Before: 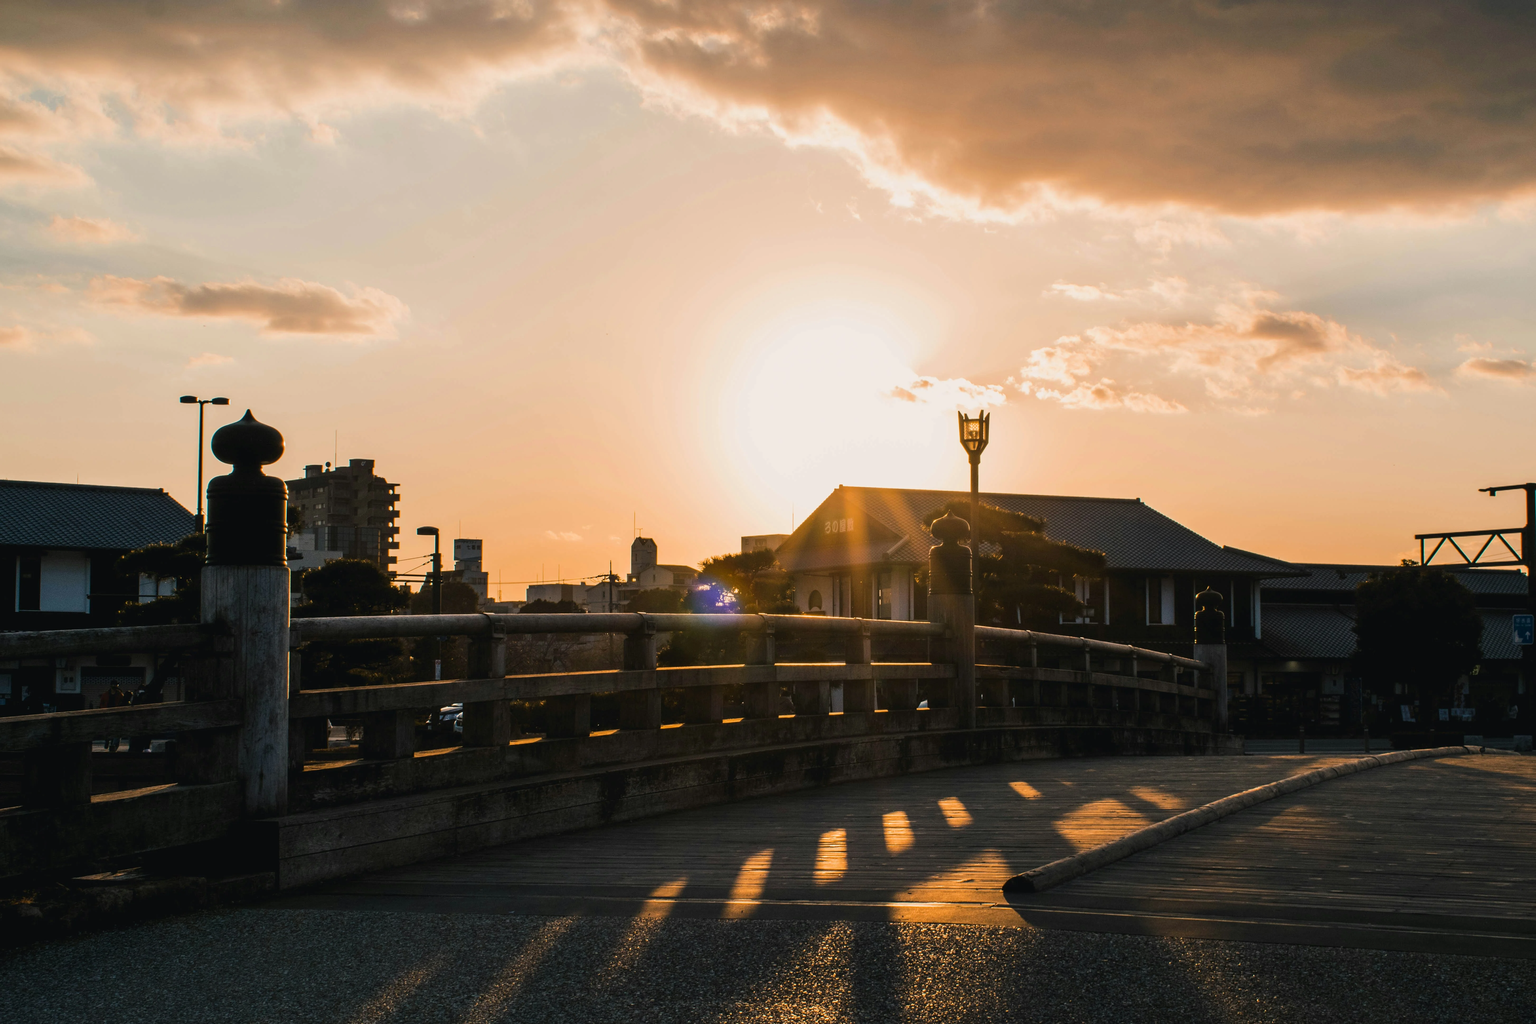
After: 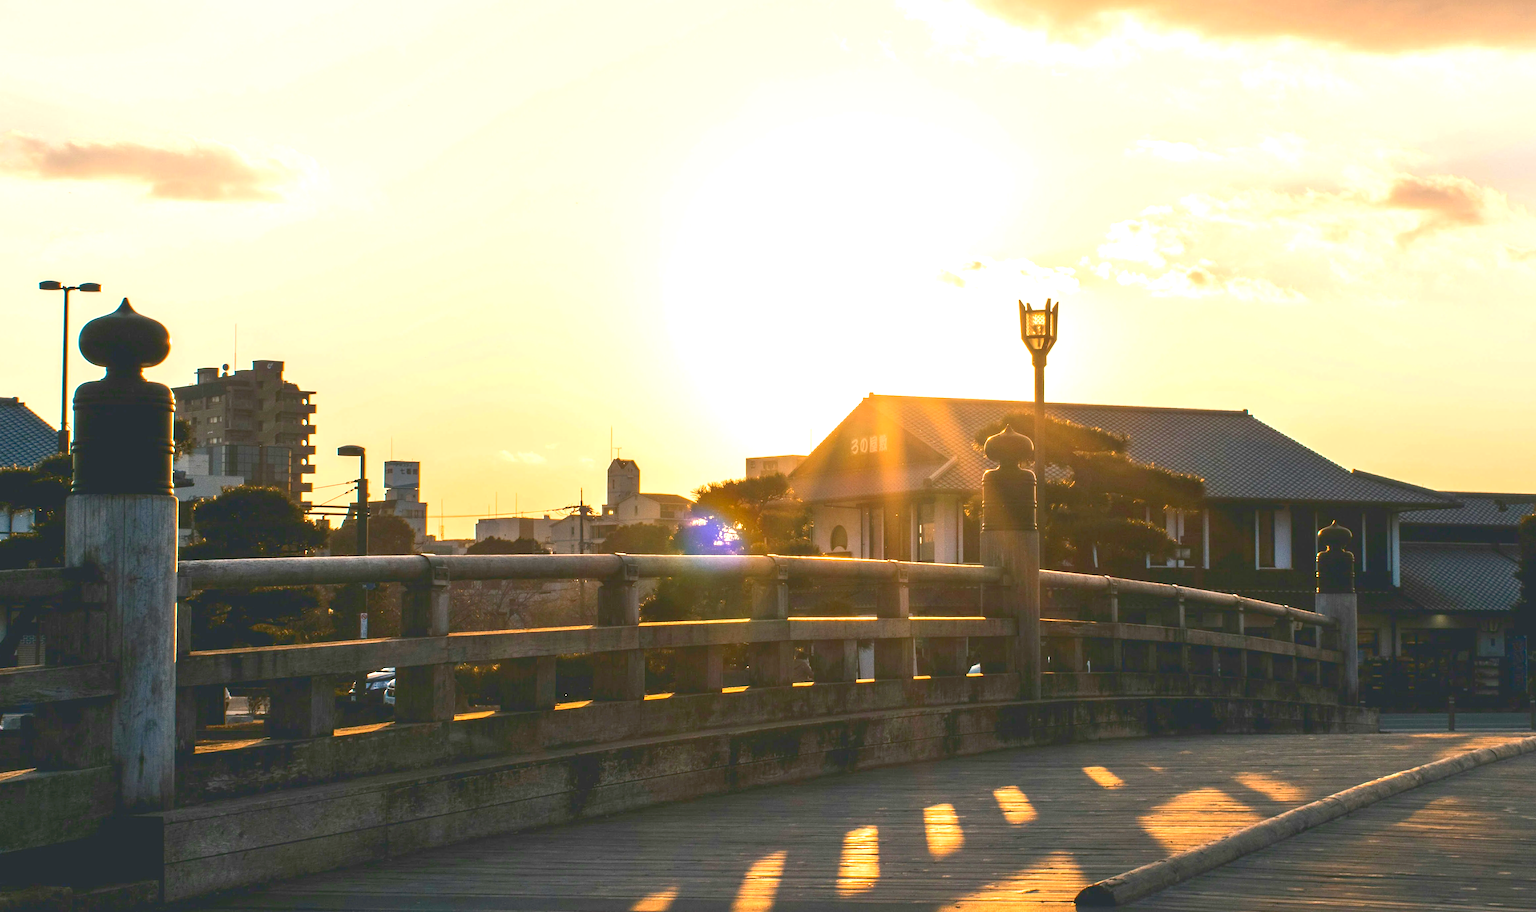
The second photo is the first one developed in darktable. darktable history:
exposure: exposure 0.999 EV, compensate highlight preservation false
crop: left 9.712%, top 16.928%, right 10.845%, bottom 12.332%
tone curve: curves: ch0 [(0, 0.137) (1, 1)], color space Lab, linked channels, preserve colors none
